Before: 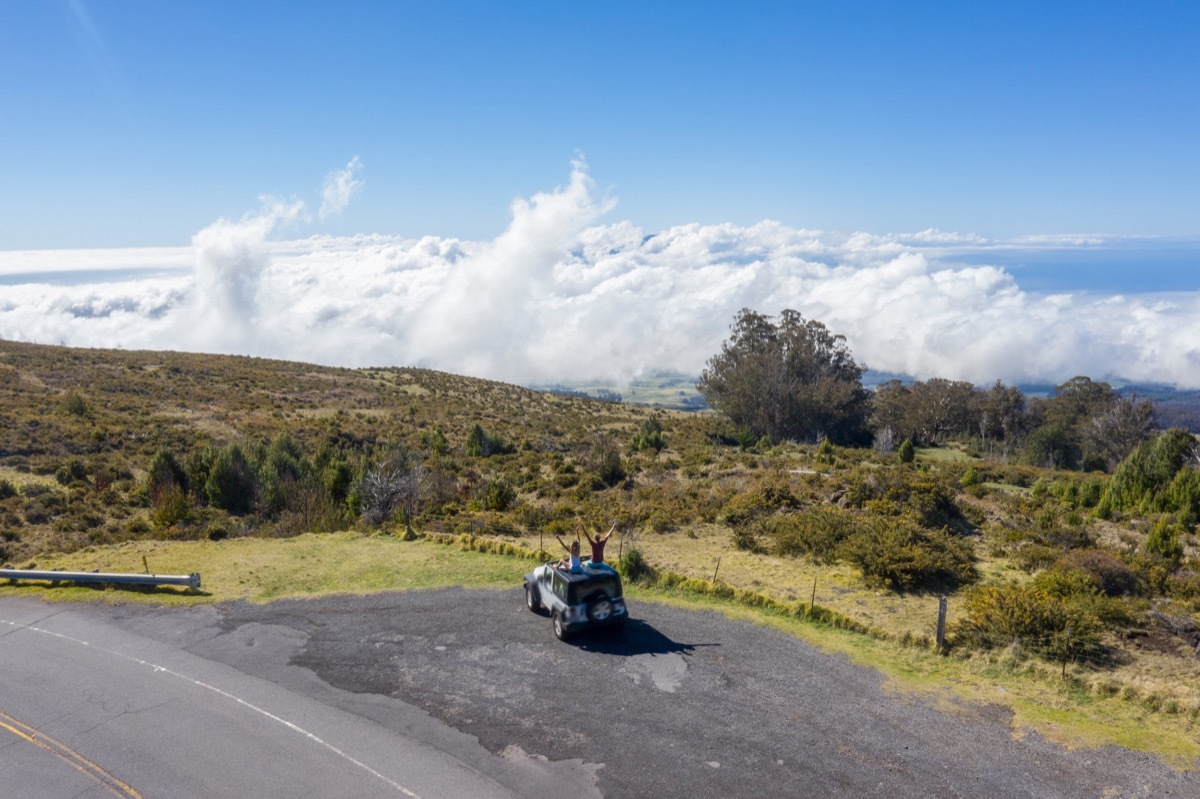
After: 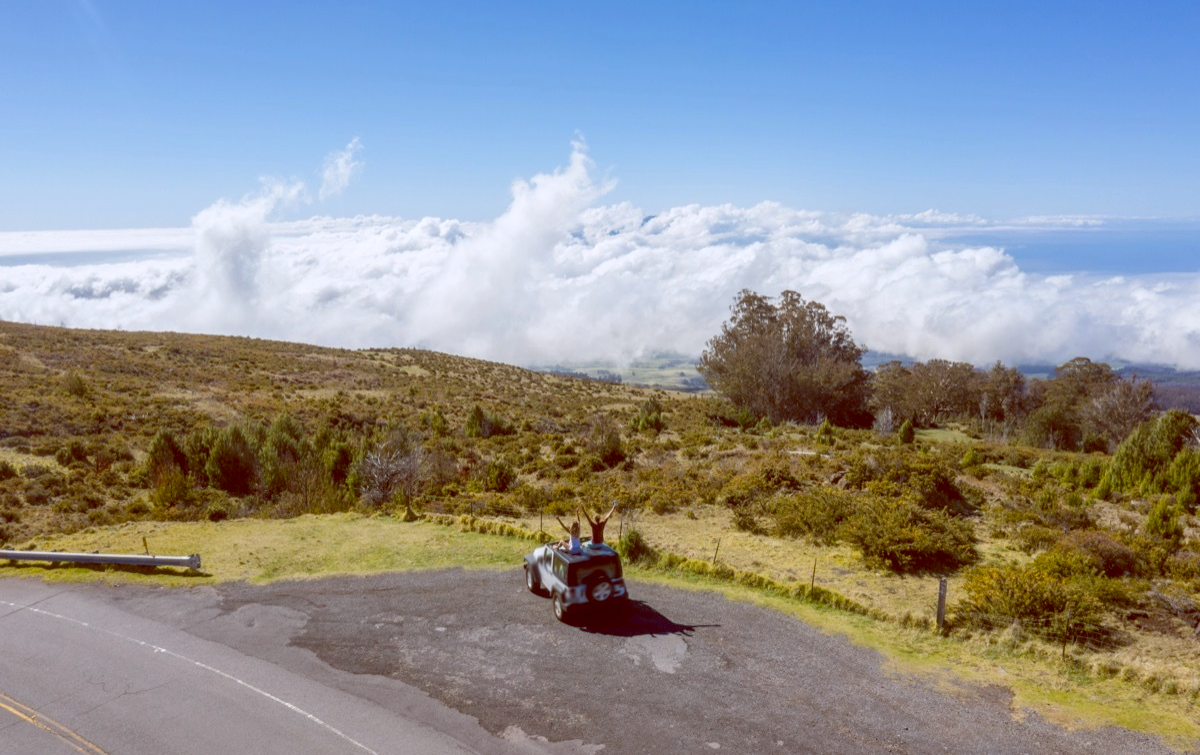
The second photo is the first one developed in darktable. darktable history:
color balance: lift [1, 1.011, 0.999, 0.989], gamma [1.109, 1.045, 1.039, 0.955], gain [0.917, 0.936, 0.952, 1.064], contrast 2.32%, contrast fulcrum 19%, output saturation 101%
crop and rotate: top 2.479%, bottom 3.018%
